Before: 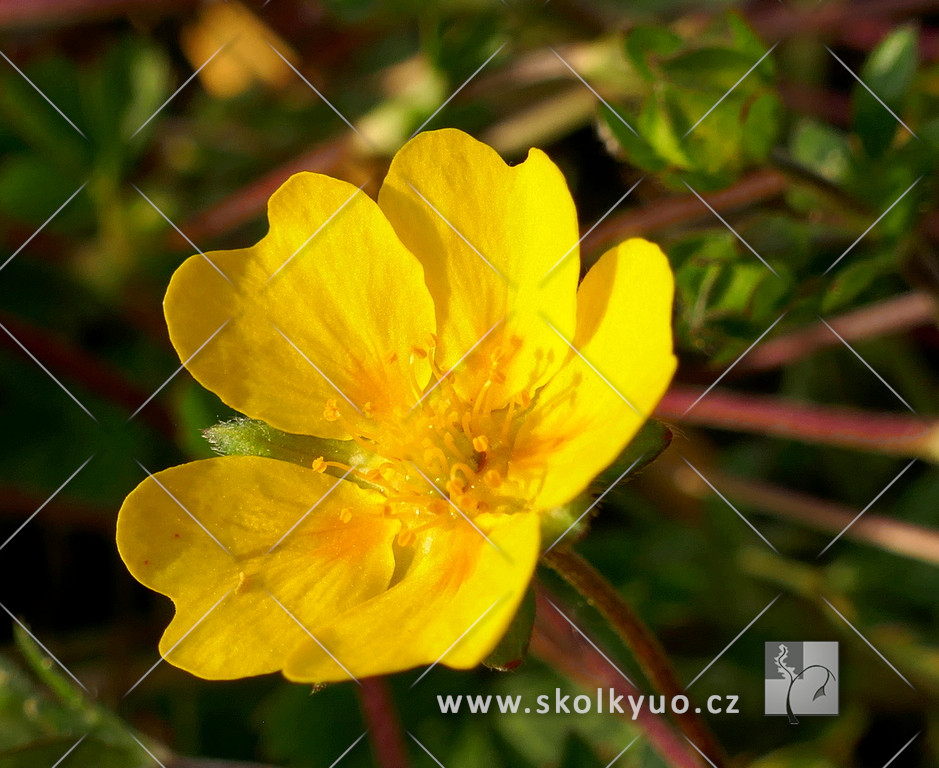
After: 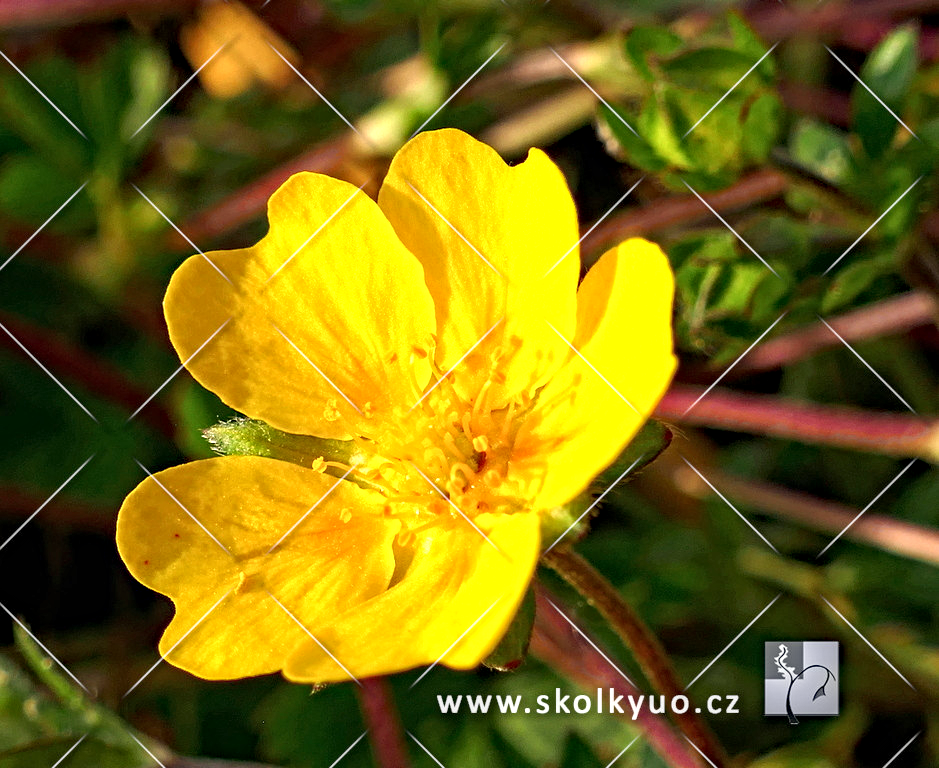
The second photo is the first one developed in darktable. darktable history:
contrast equalizer: octaves 7, y [[0.5, 0.501, 0.525, 0.597, 0.58, 0.514], [0.5 ×6], [0.5 ×6], [0 ×6], [0 ×6]]
haze removal: compatibility mode true, adaptive false
exposure: black level correction 0, exposure 0.7 EV, compensate highlight preservation false
